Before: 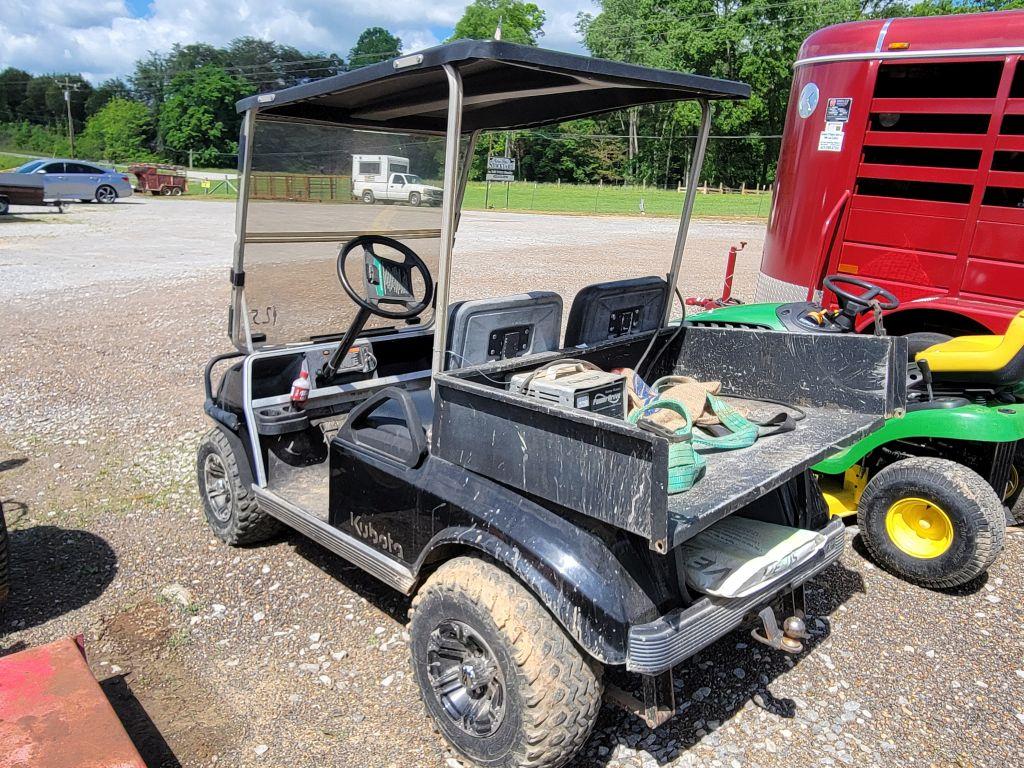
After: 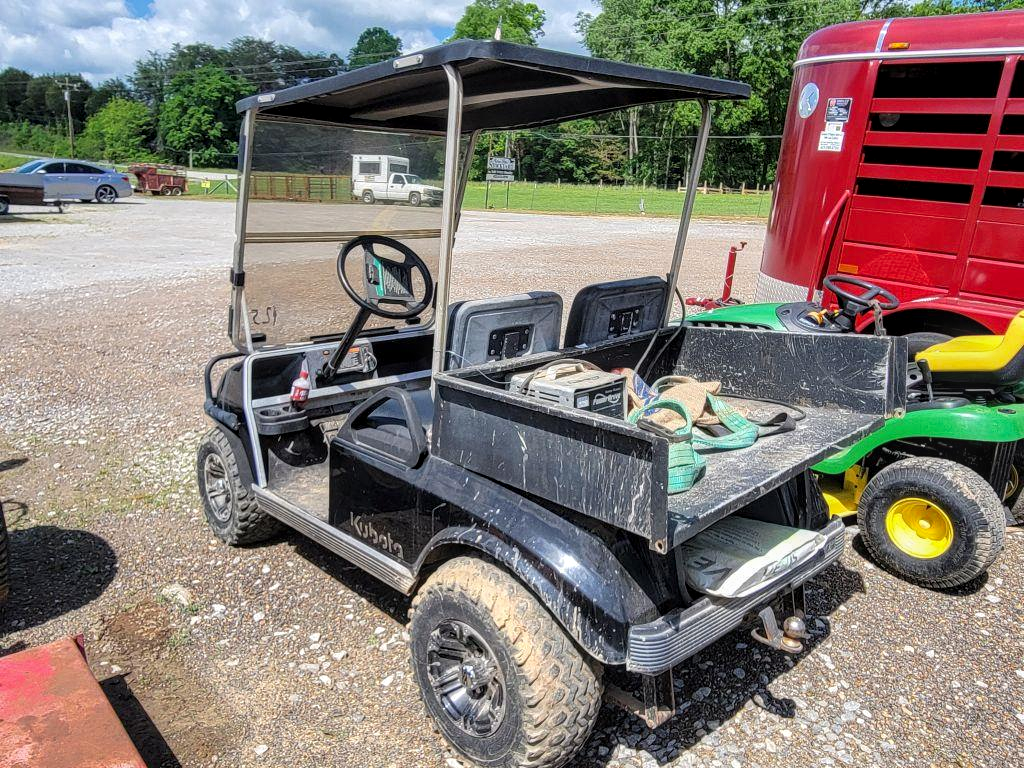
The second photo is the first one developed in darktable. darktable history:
local contrast: on, module defaults
color zones: curves: ch1 [(0, 0.513) (0.143, 0.524) (0.286, 0.511) (0.429, 0.506) (0.571, 0.503) (0.714, 0.503) (0.857, 0.508) (1, 0.513)]
